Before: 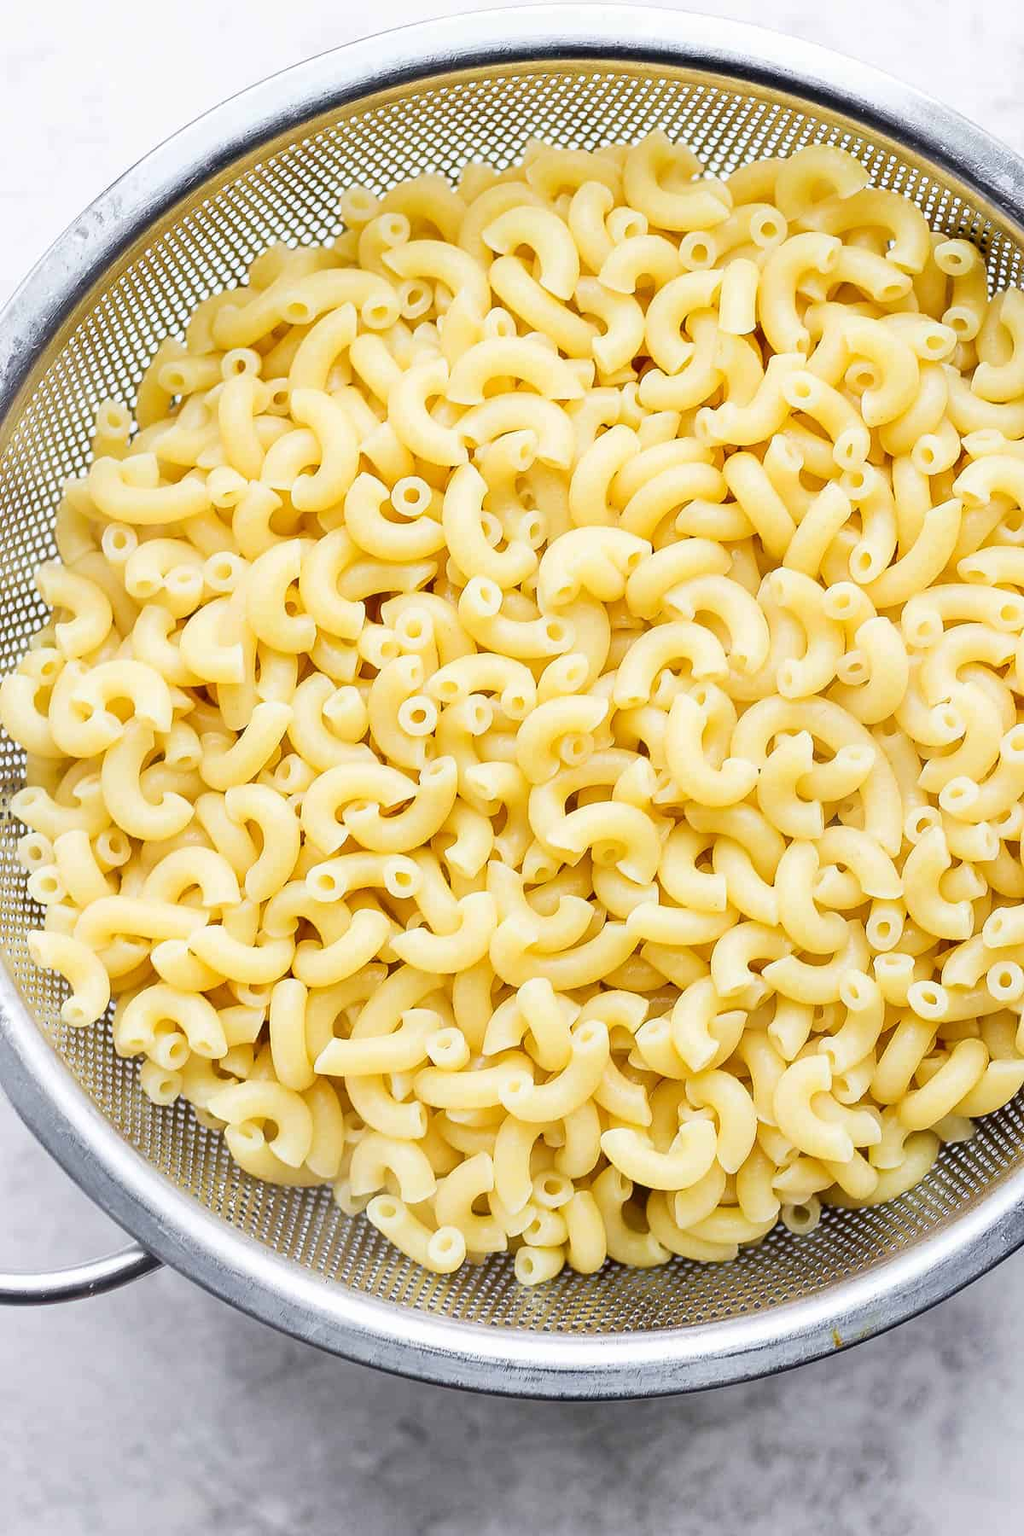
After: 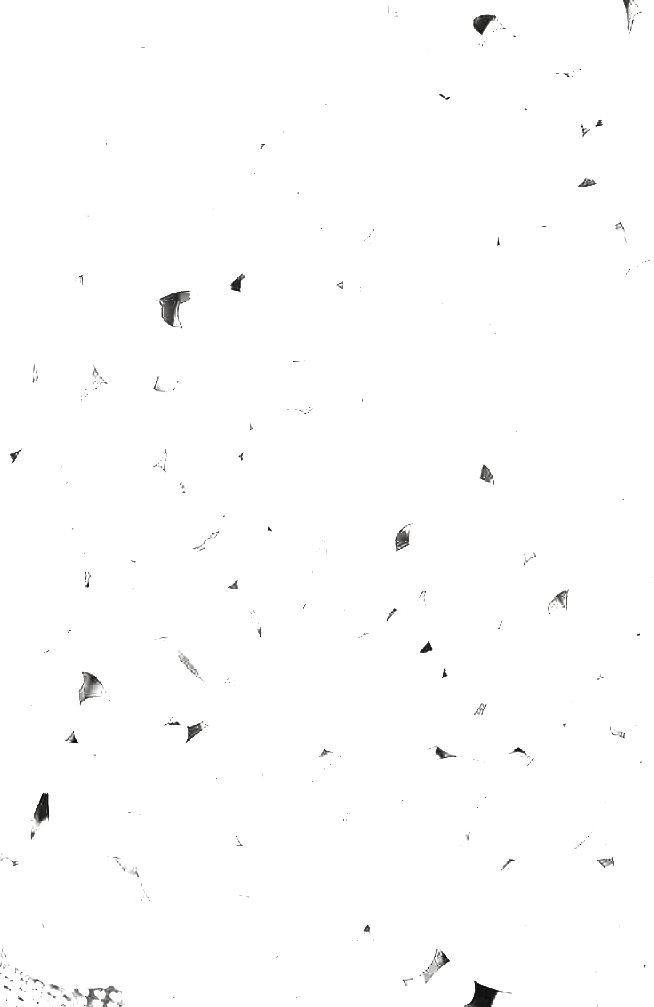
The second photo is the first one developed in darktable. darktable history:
contrast brightness saturation: contrast -0.036, brightness -0.583, saturation -0.995
crop and rotate: left 22.285%, top 22.393%, right 23.157%, bottom 21.625%
color balance rgb: highlights gain › chroma 7.402%, highlights gain › hue 186.13°, linear chroma grading › global chroma 25.045%, perceptual saturation grading › global saturation 19.481%, perceptual saturation grading › highlights -25.901%, perceptual saturation grading › shadows 49.426%, perceptual brilliance grading › global brilliance 34.251%, perceptual brilliance grading › highlights 50.609%, perceptual brilliance grading › mid-tones 59.528%, perceptual brilliance grading › shadows 34.377%
exposure: exposure 0.755 EV, compensate highlight preservation false
